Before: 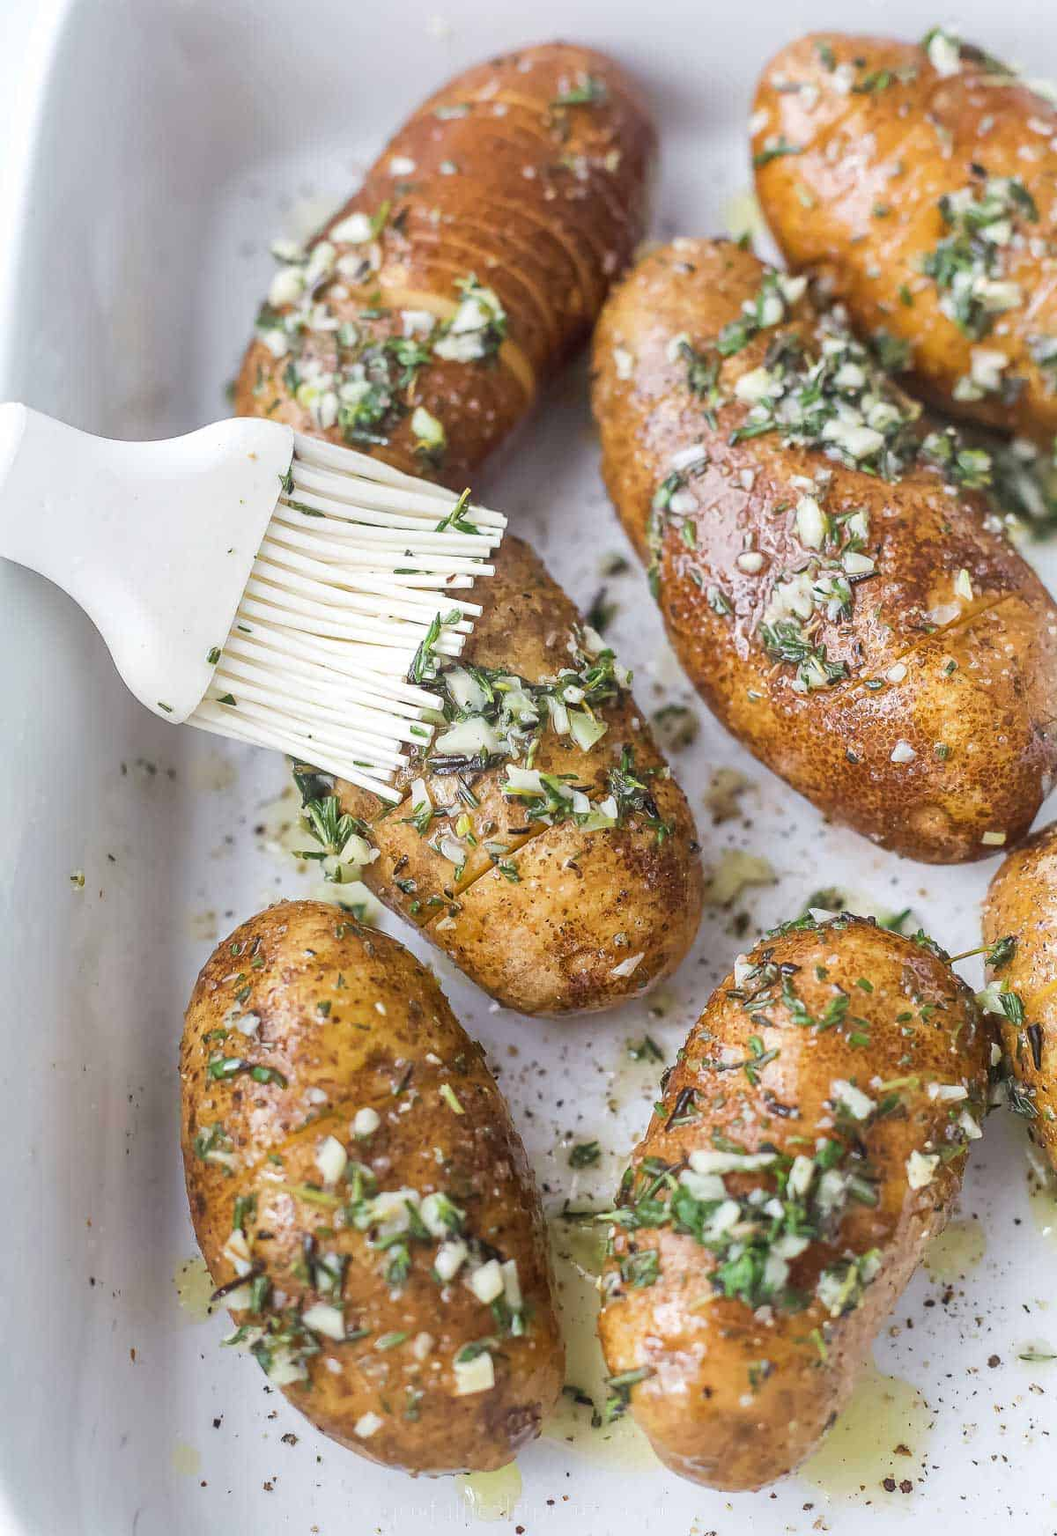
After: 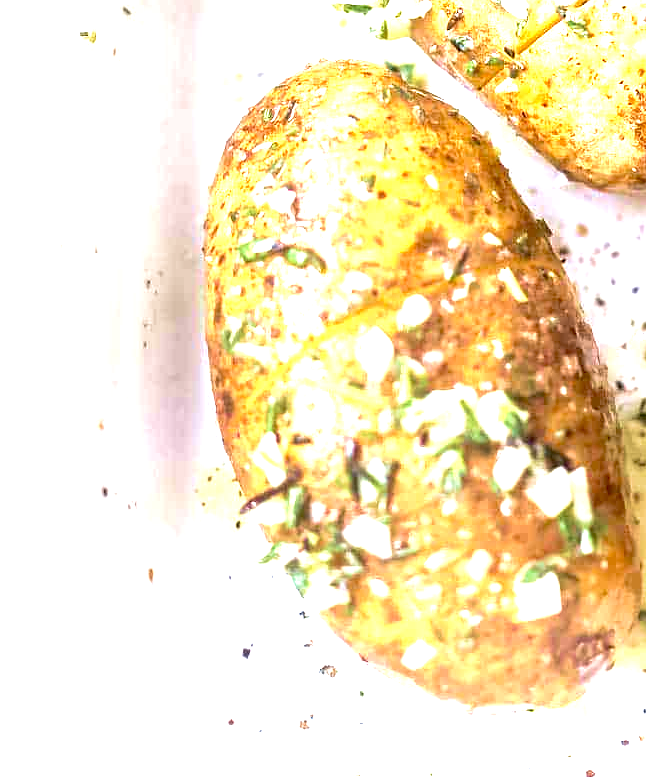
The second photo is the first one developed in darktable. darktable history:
velvia: strength 44.39%
crop and rotate: top 55.315%, right 46.156%, bottom 0.098%
exposure: black level correction 0.005, exposure 2.072 EV, compensate highlight preservation false
